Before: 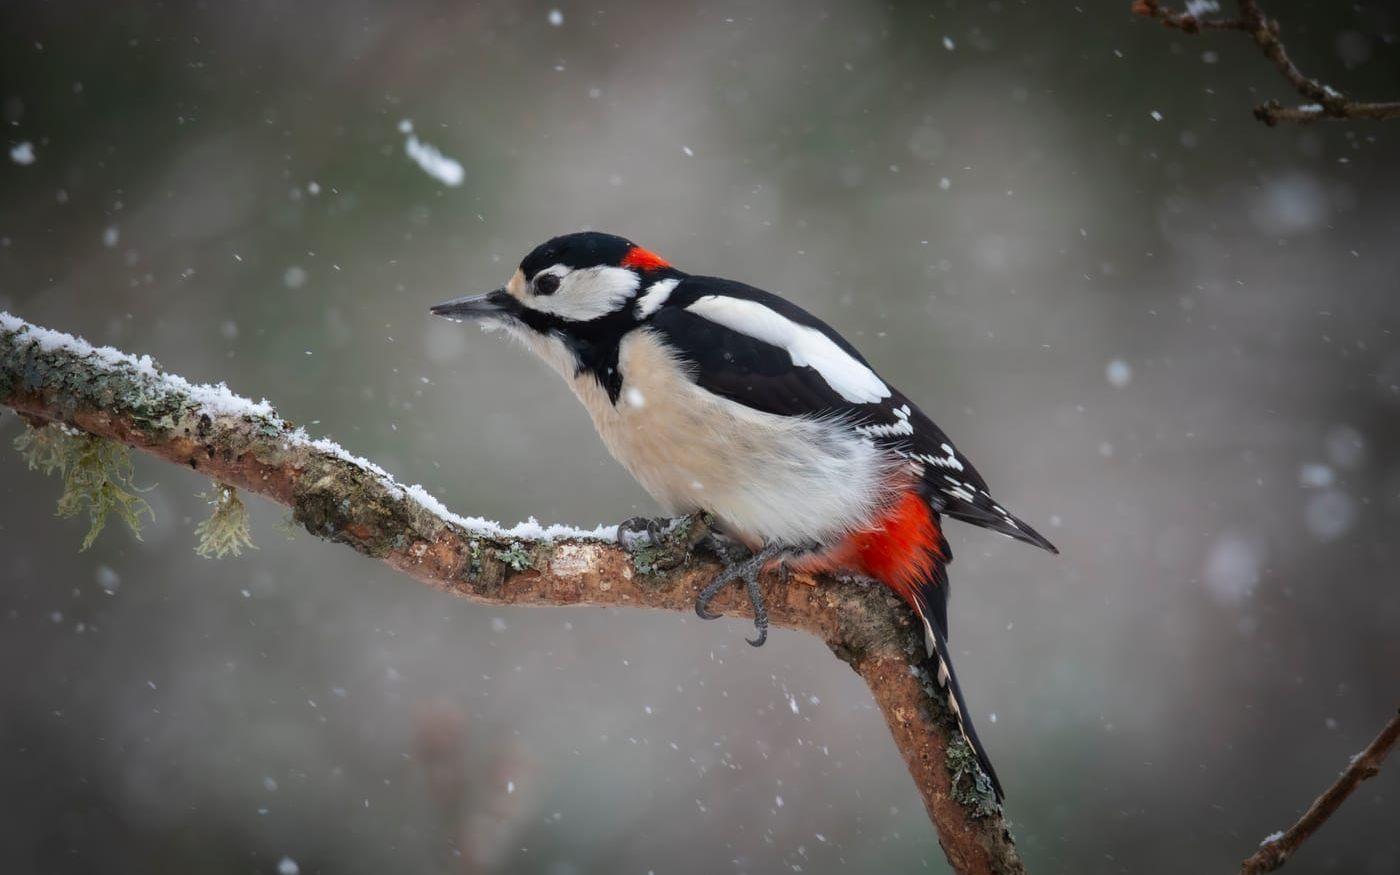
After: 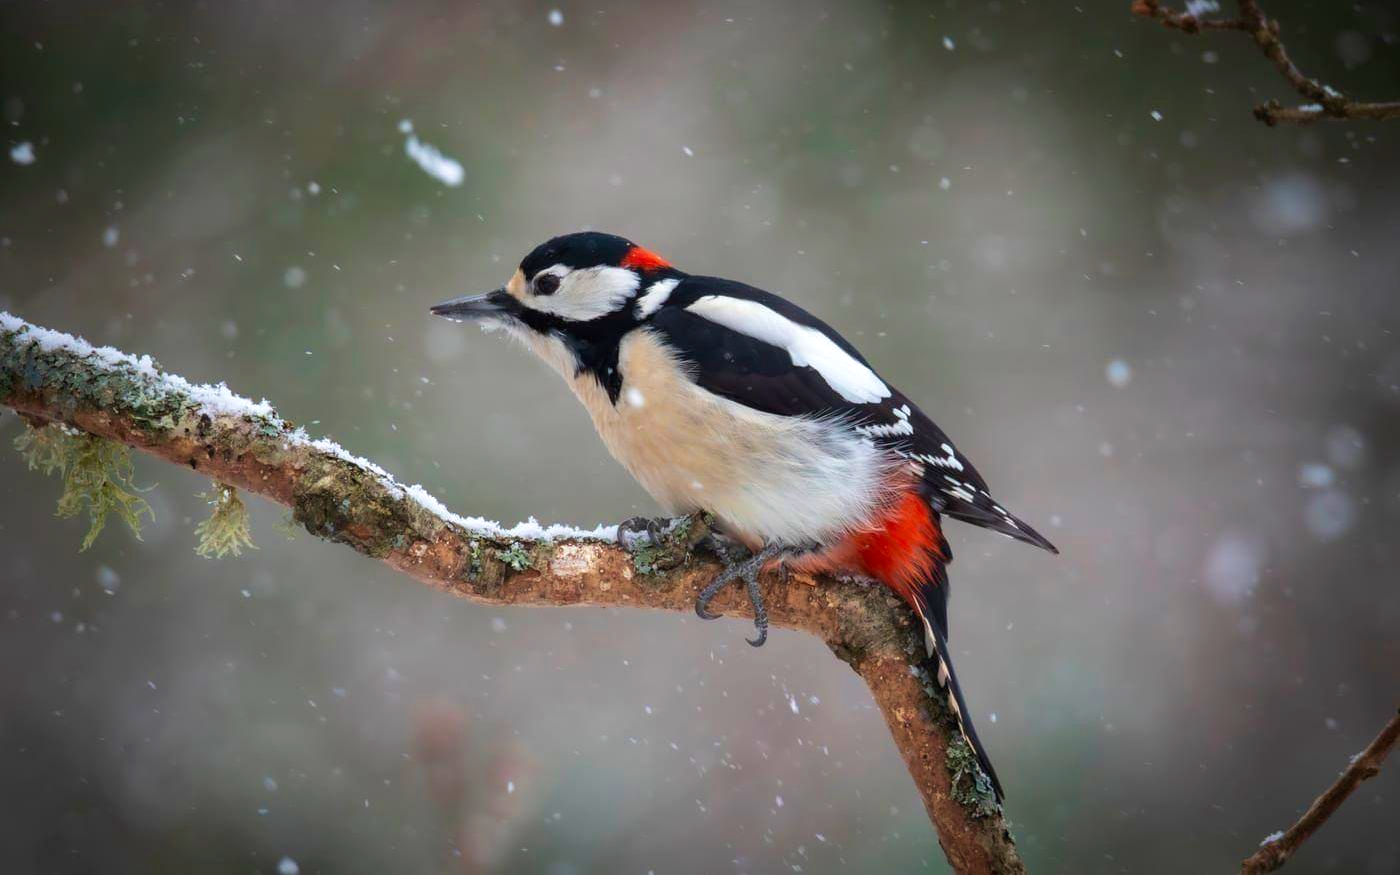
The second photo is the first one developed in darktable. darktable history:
exposure: black level correction 0.001, exposure 0.191 EV, compensate highlight preservation false
velvia: strength 40%
